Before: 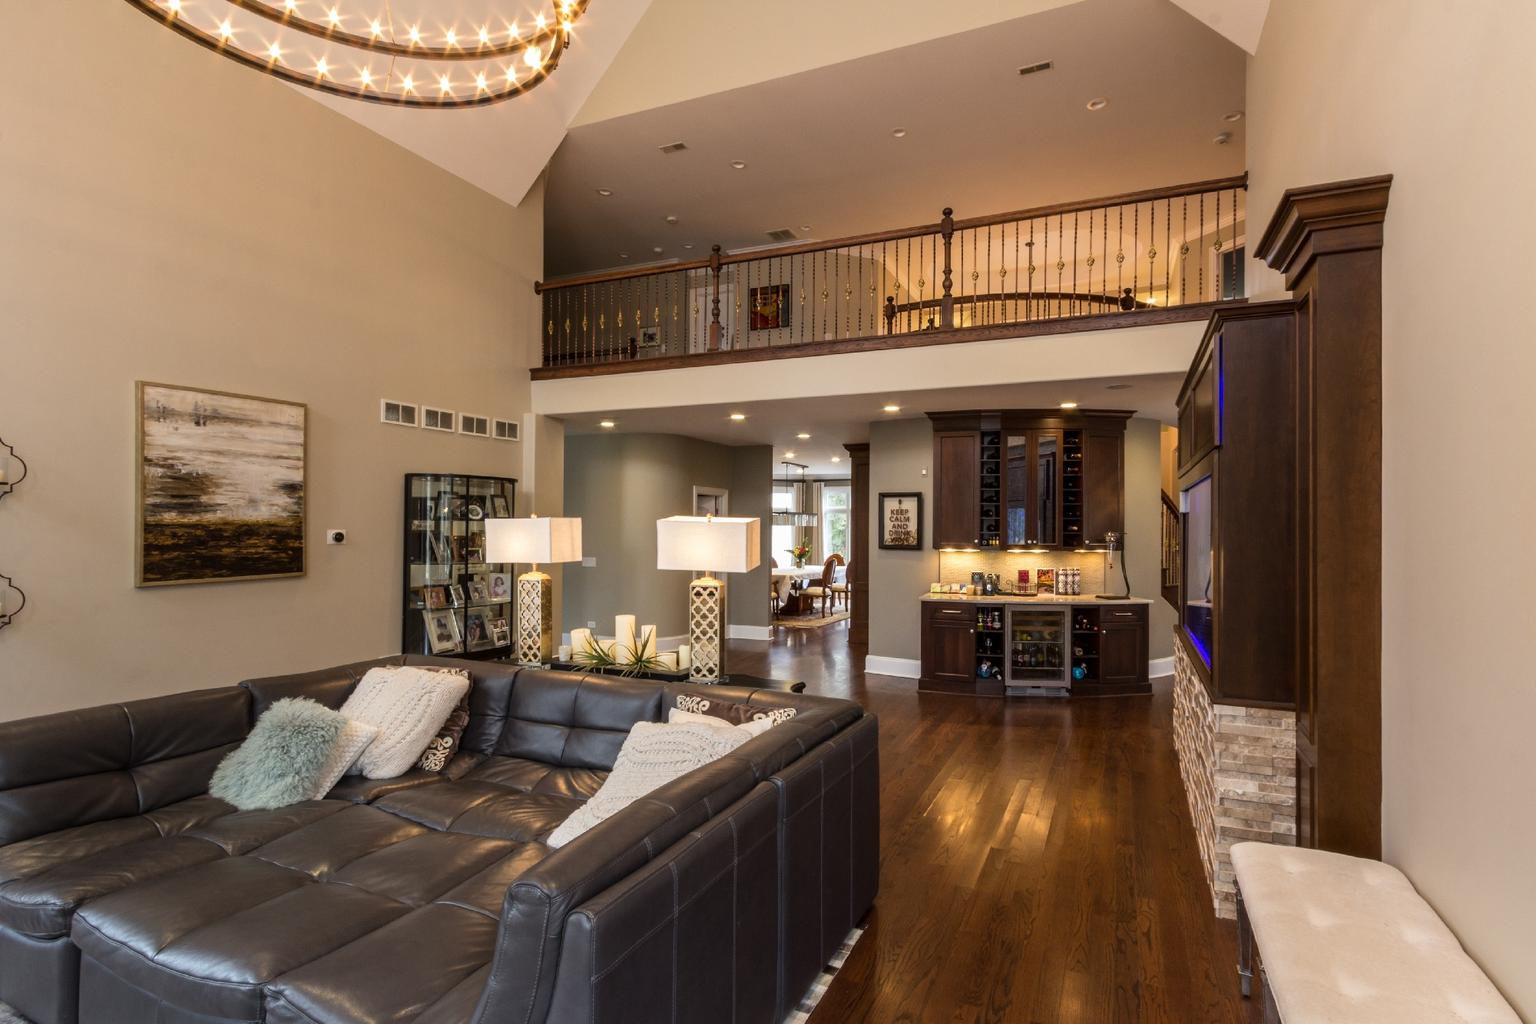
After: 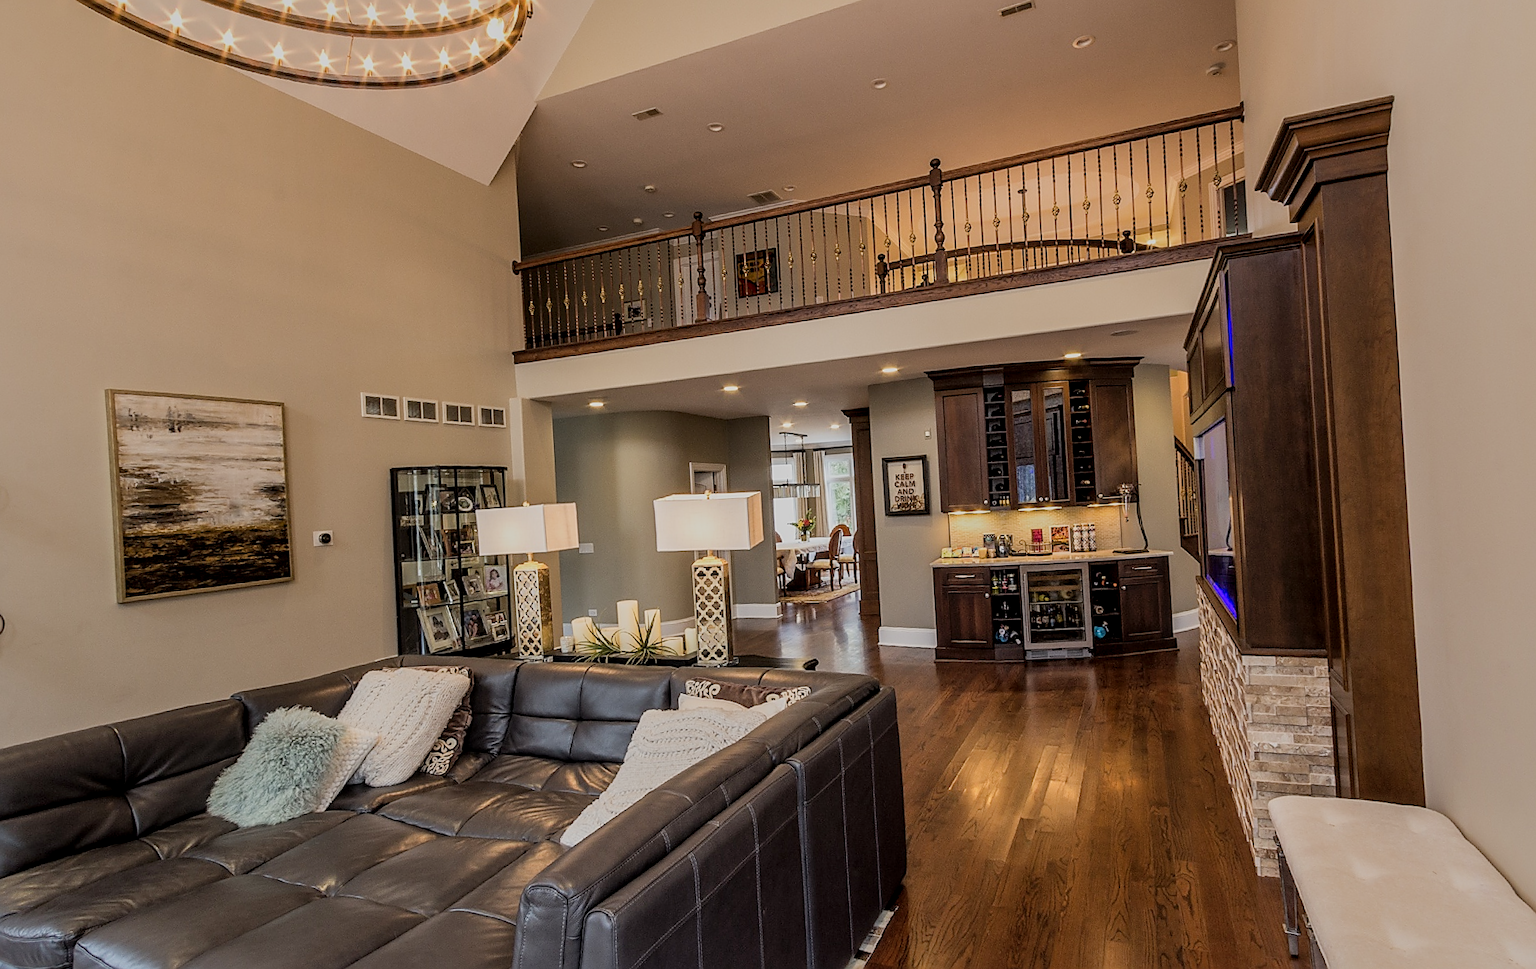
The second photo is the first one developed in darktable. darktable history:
sharpen: radius 1.4, amount 1.25, threshold 0.7
shadows and highlights: on, module defaults
local contrast: on, module defaults
rotate and perspective: rotation -3.52°, crop left 0.036, crop right 0.964, crop top 0.081, crop bottom 0.919
filmic rgb: black relative exposure -16 EV, white relative exposure 6.12 EV, hardness 5.22
